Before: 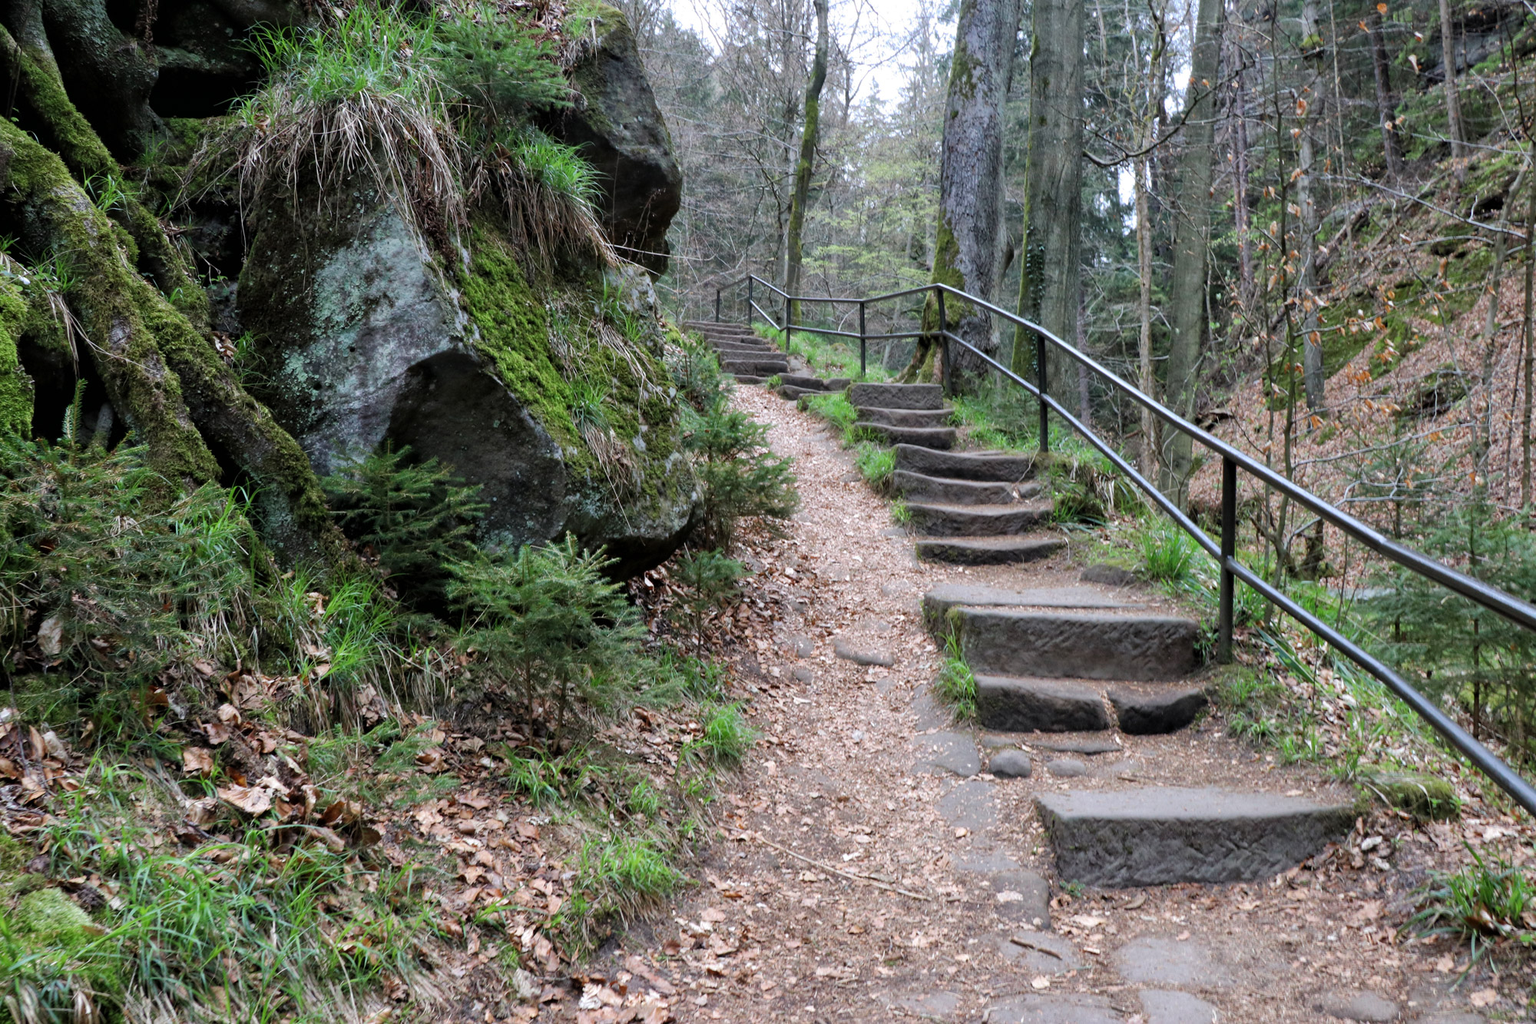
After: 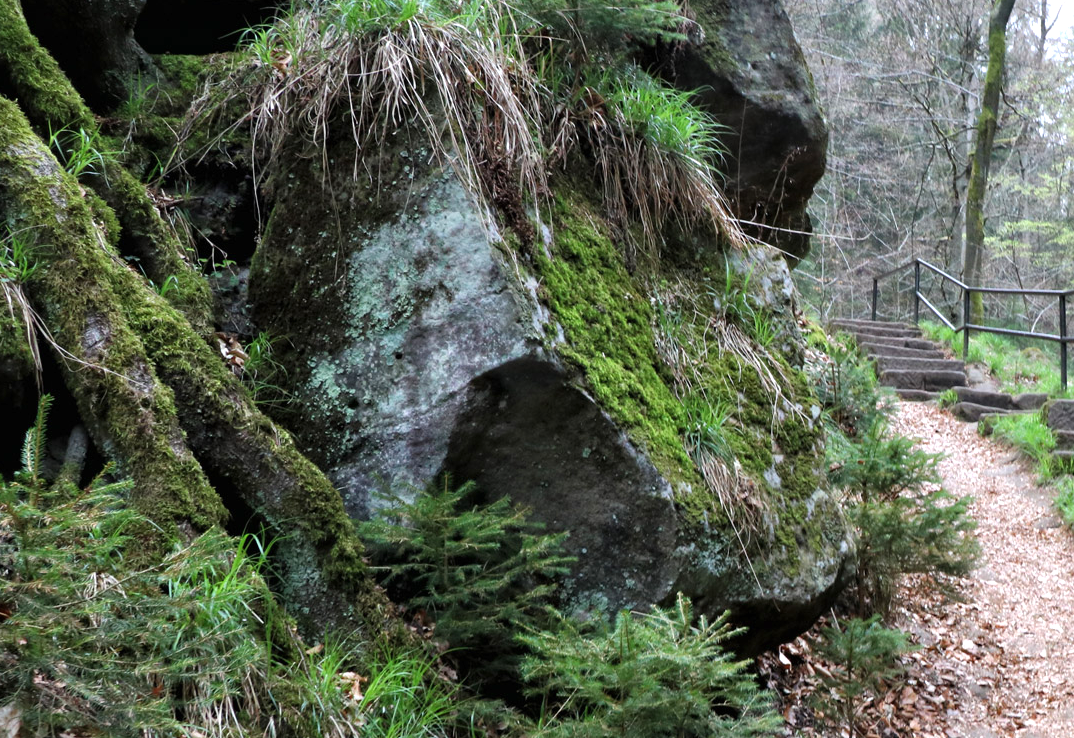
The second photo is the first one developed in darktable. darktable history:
crop and rotate: left 3.032%, top 7.501%, right 43.223%, bottom 37.088%
exposure: black level correction 0, exposure 0.498 EV, compensate highlight preservation false
